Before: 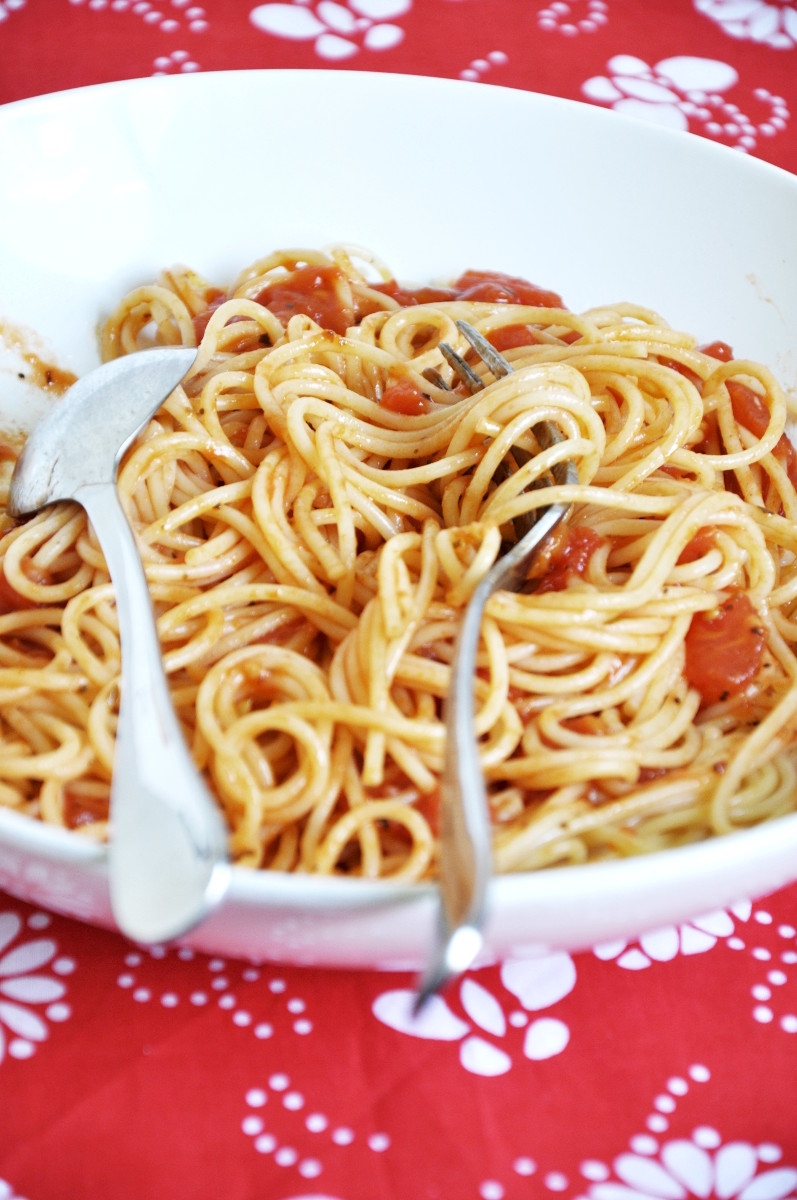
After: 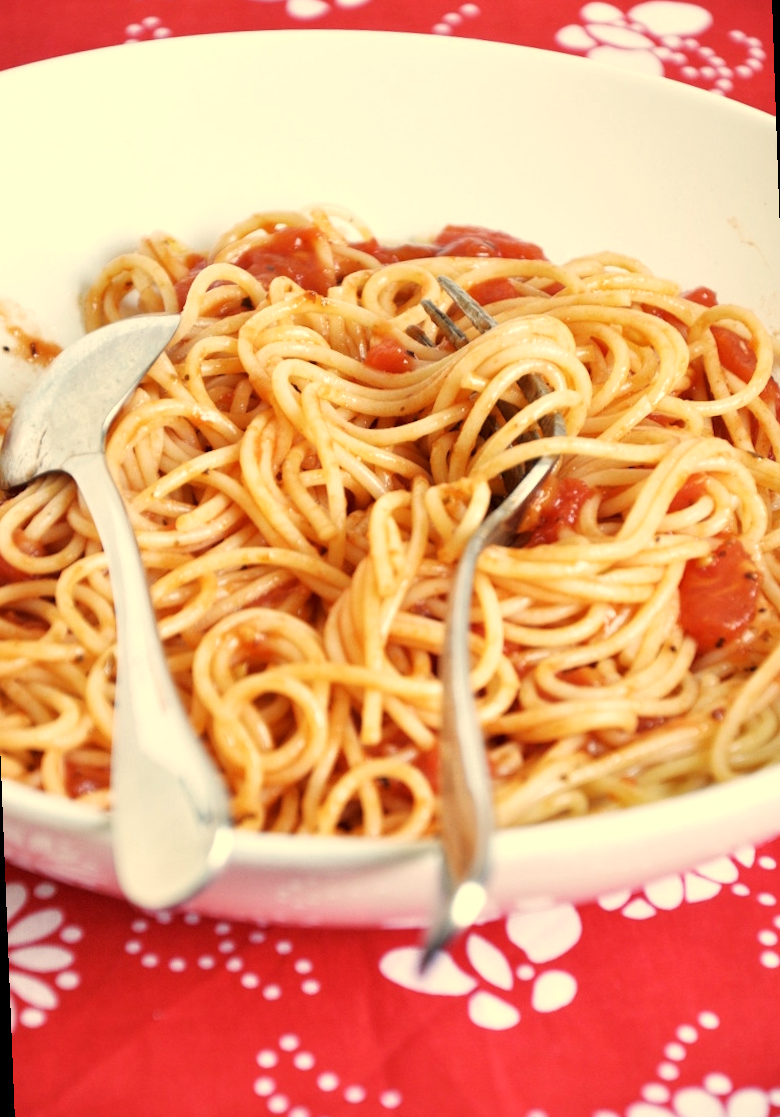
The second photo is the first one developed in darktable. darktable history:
rotate and perspective: rotation -2.12°, lens shift (vertical) 0.009, lens shift (horizontal) -0.008, automatic cropping original format, crop left 0.036, crop right 0.964, crop top 0.05, crop bottom 0.959
white balance: red 1.123, blue 0.83
